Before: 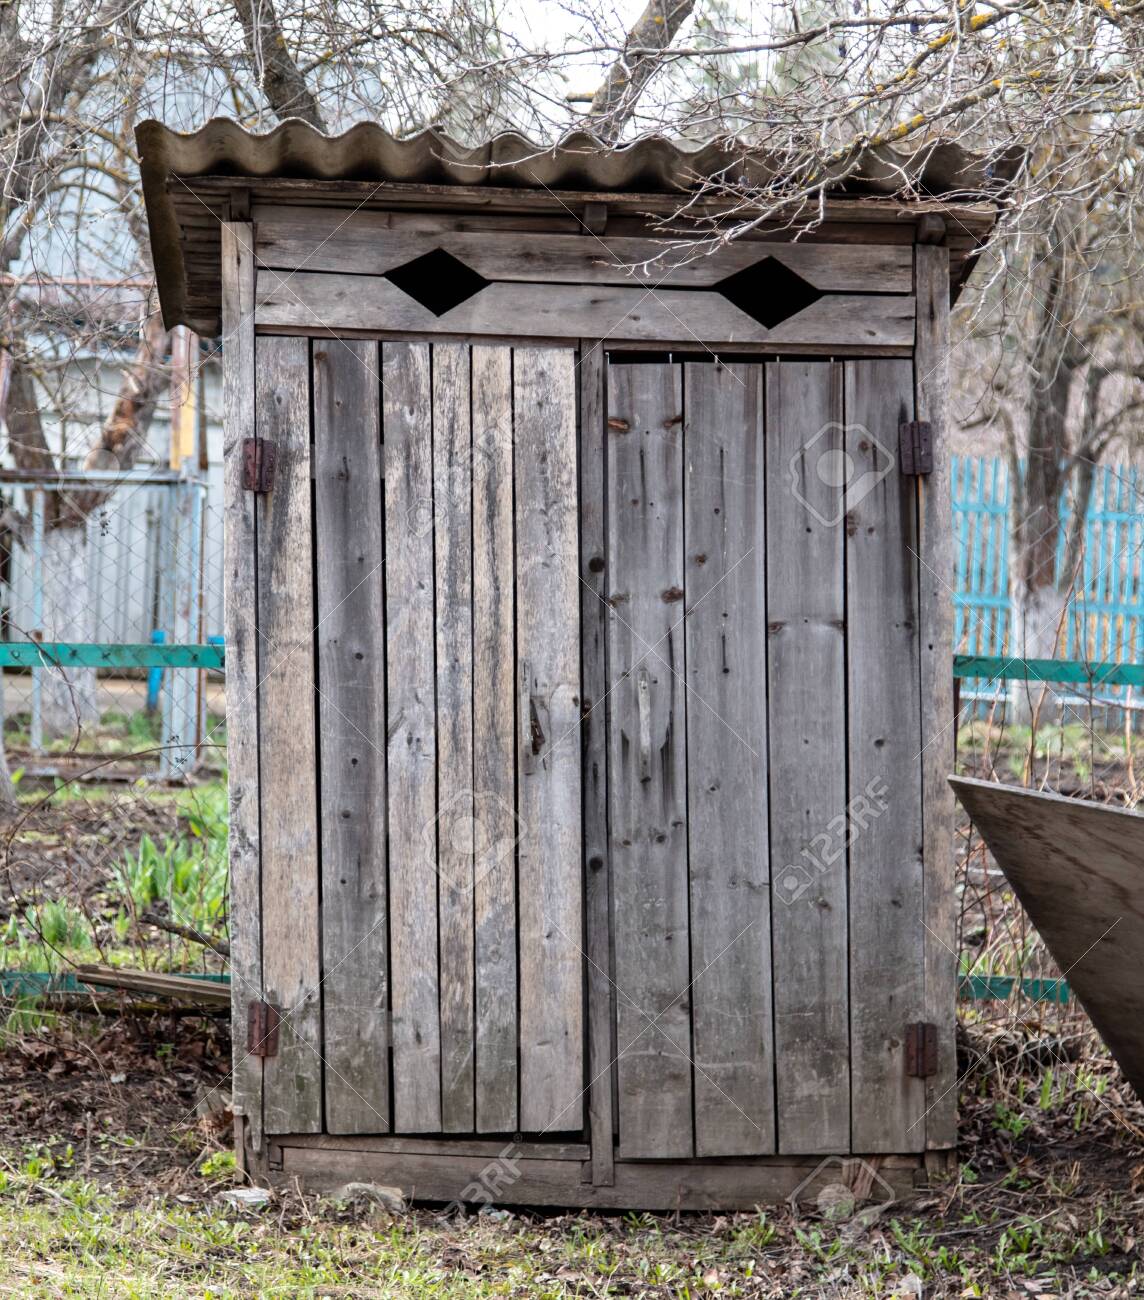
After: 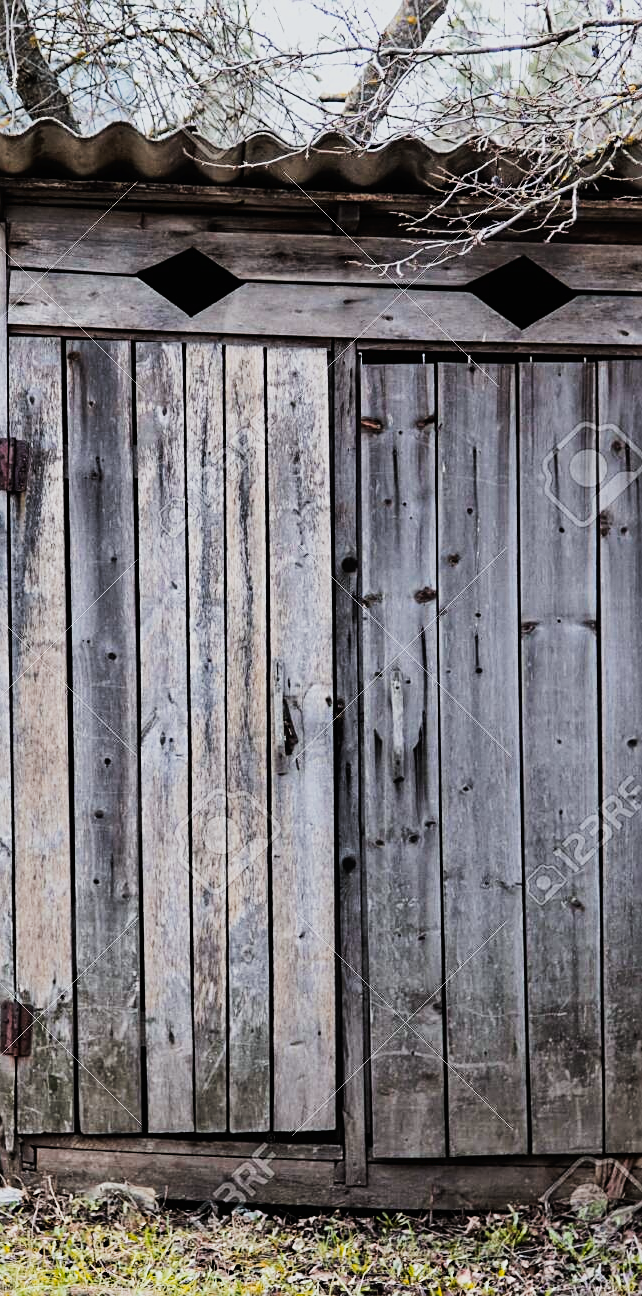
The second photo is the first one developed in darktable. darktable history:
crop: left 21.674%, right 22.086%
sharpen: on, module defaults
color zones: curves: ch1 [(0.309, 0.524) (0.41, 0.329) (0.508, 0.509)]; ch2 [(0.25, 0.457) (0.75, 0.5)]
tone curve: curves: ch0 [(0, 0) (0.003, 0.012) (0.011, 0.015) (0.025, 0.02) (0.044, 0.032) (0.069, 0.044) (0.1, 0.063) (0.136, 0.085) (0.177, 0.121) (0.224, 0.159) (0.277, 0.207) (0.335, 0.261) (0.399, 0.328) (0.468, 0.41) (0.543, 0.506) (0.623, 0.609) (0.709, 0.719) (0.801, 0.82) (0.898, 0.907) (1, 1)], preserve colors none
white balance: red 0.982, blue 1.018
filmic rgb: black relative exposure -7.65 EV, white relative exposure 4.56 EV, hardness 3.61
tone equalizer: -8 EV -0.417 EV, -7 EV -0.389 EV, -6 EV -0.333 EV, -5 EV -0.222 EV, -3 EV 0.222 EV, -2 EV 0.333 EV, -1 EV 0.389 EV, +0 EV 0.417 EV, edges refinement/feathering 500, mask exposure compensation -1.57 EV, preserve details no
